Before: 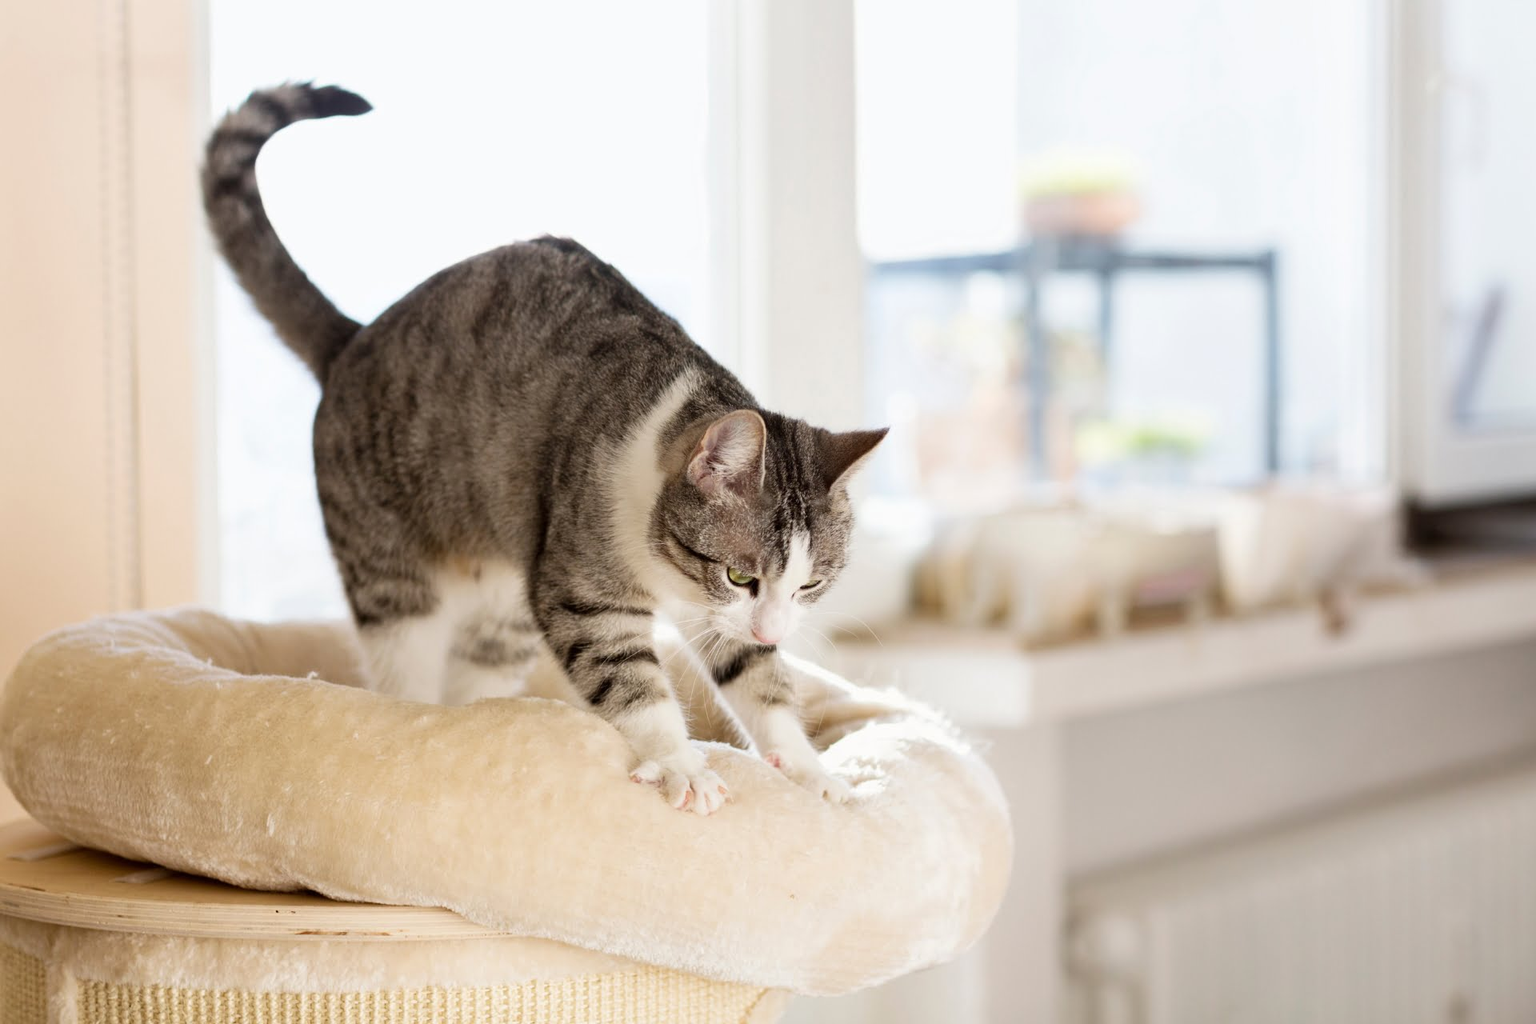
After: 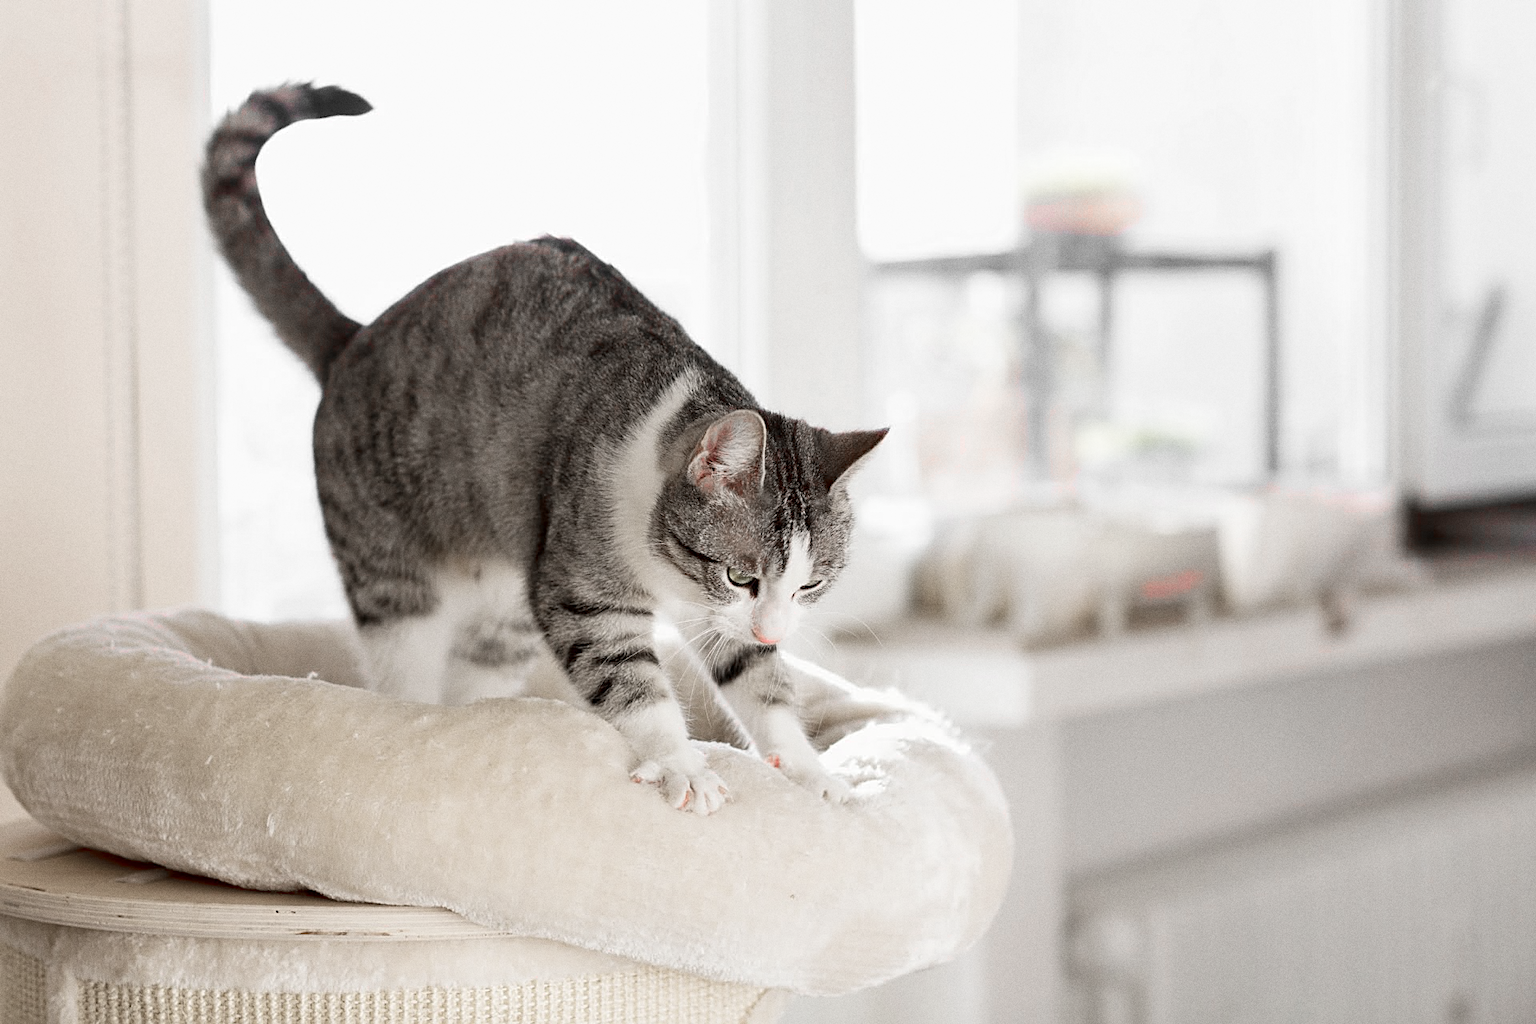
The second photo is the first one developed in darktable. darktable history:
grain: coarseness 0.09 ISO
sharpen: on, module defaults
color zones: curves: ch1 [(0, 0.831) (0.08, 0.771) (0.157, 0.268) (0.241, 0.207) (0.562, -0.005) (0.714, -0.013) (0.876, 0.01) (1, 0.831)]
